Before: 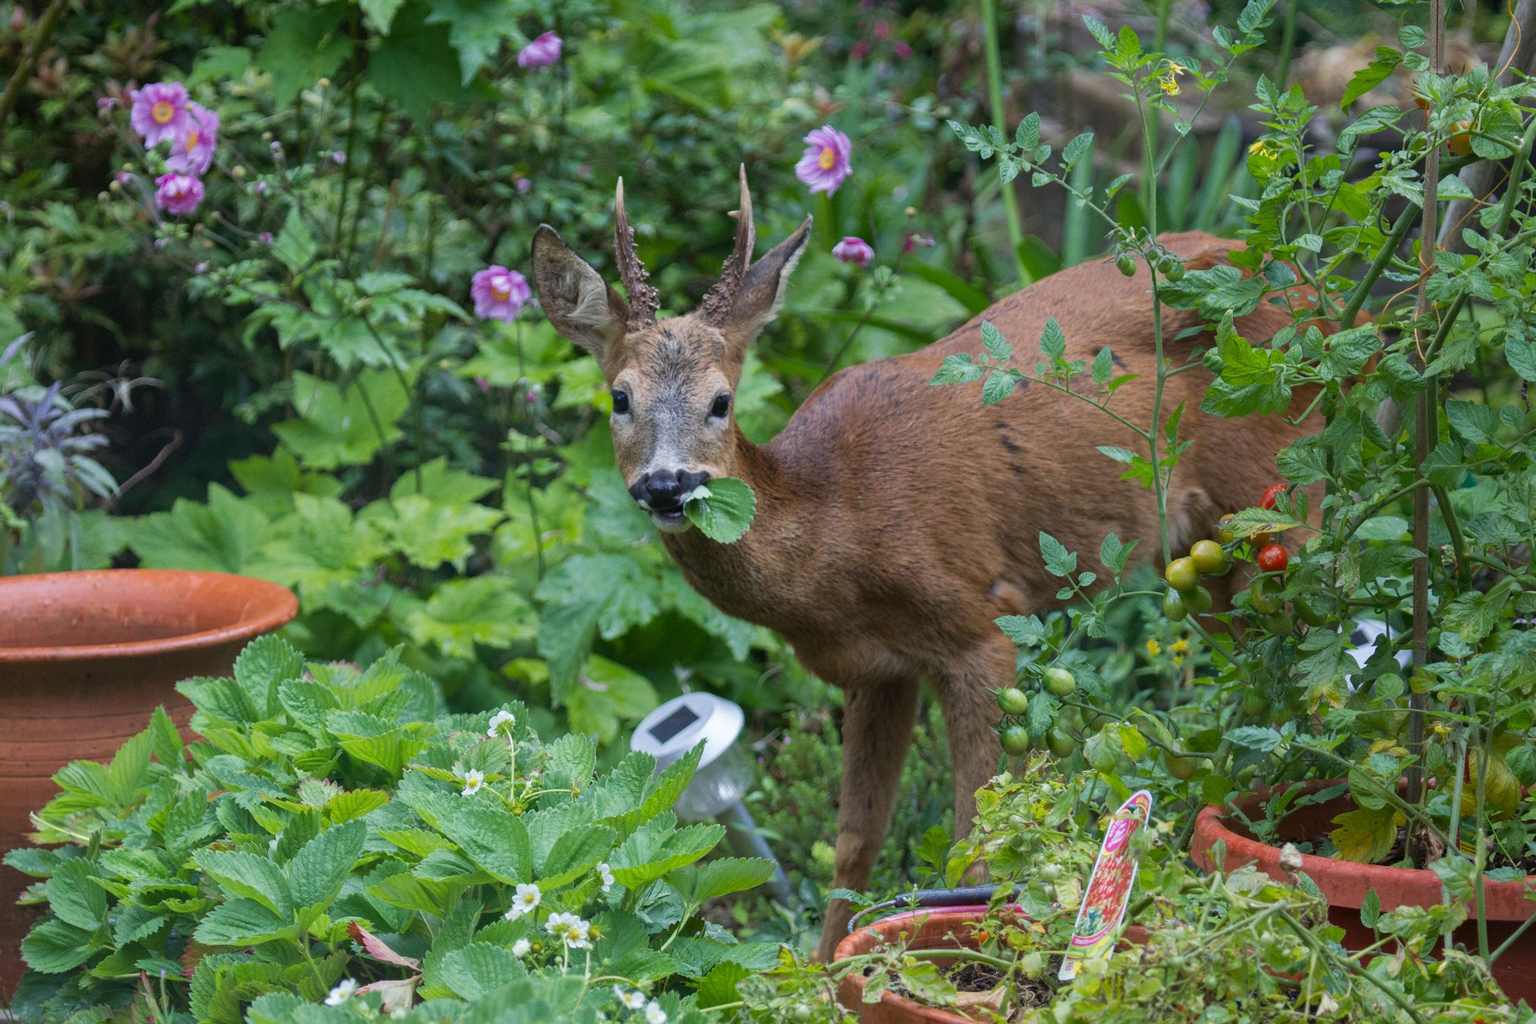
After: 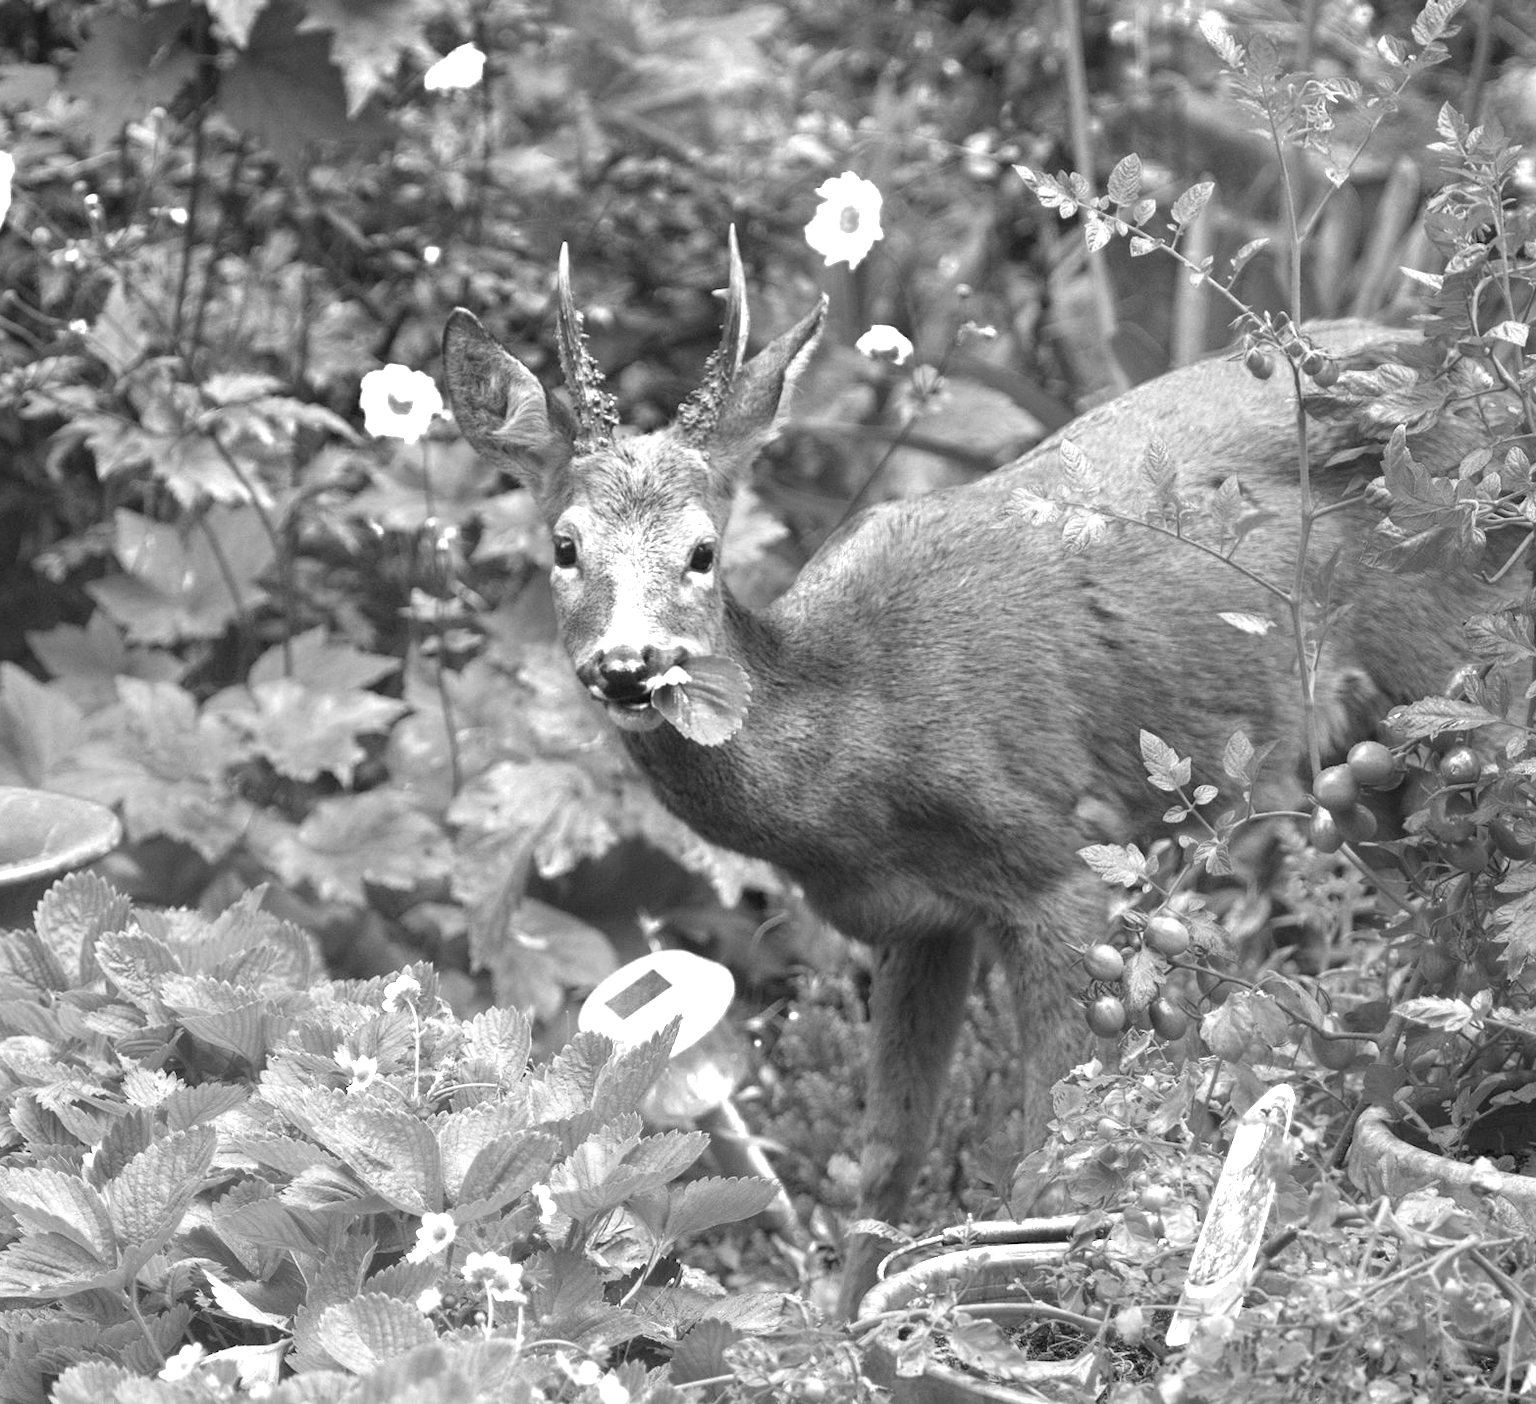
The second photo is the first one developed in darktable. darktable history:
exposure: exposure 1.093 EV, compensate highlight preservation false
crop: left 13.616%, top 0%, right 13.51%
color zones: curves: ch0 [(0, 0.613) (0.01, 0.613) (0.245, 0.448) (0.498, 0.529) (0.642, 0.665) (0.879, 0.777) (0.99, 0.613)]; ch1 [(0, 0.035) (0.121, 0.189) (0.259, 0.197) (0.415, 0.061) (0.589, 0.022) (0.732, 0.022) (0.857, 0.026) (0.991, 0.053)], mix 100.07%
